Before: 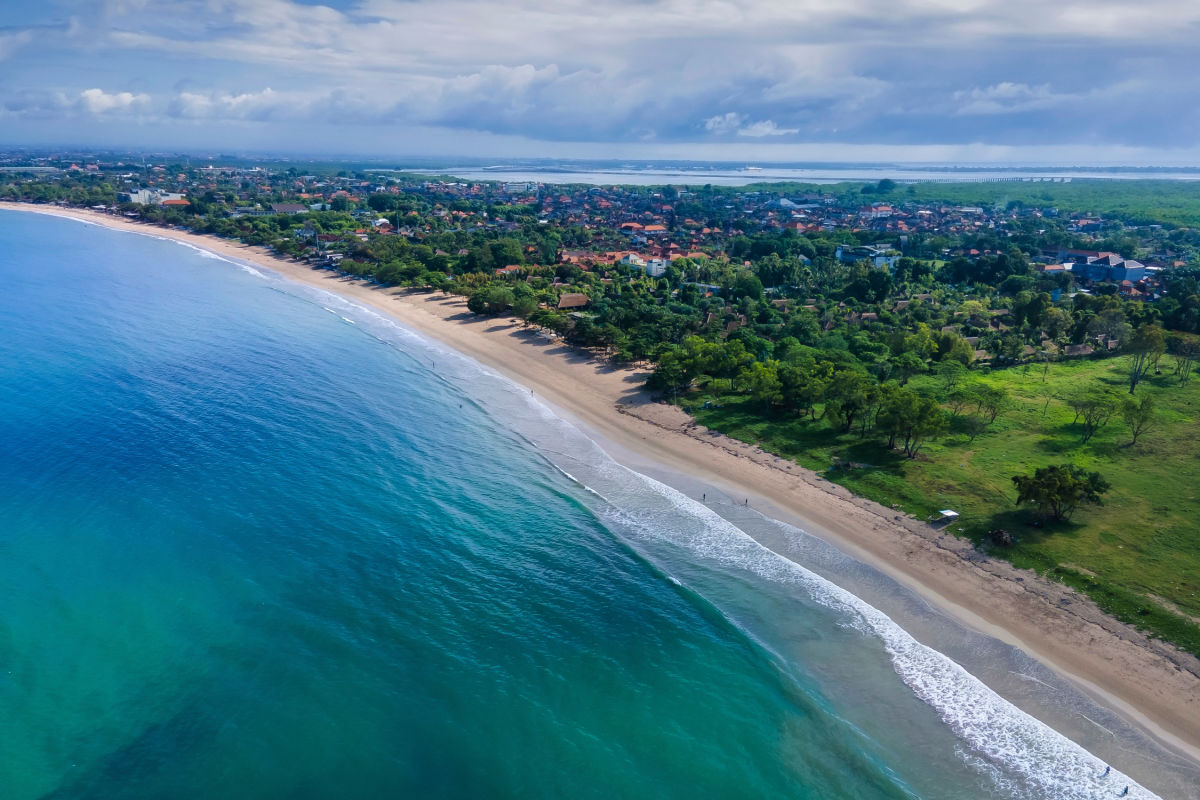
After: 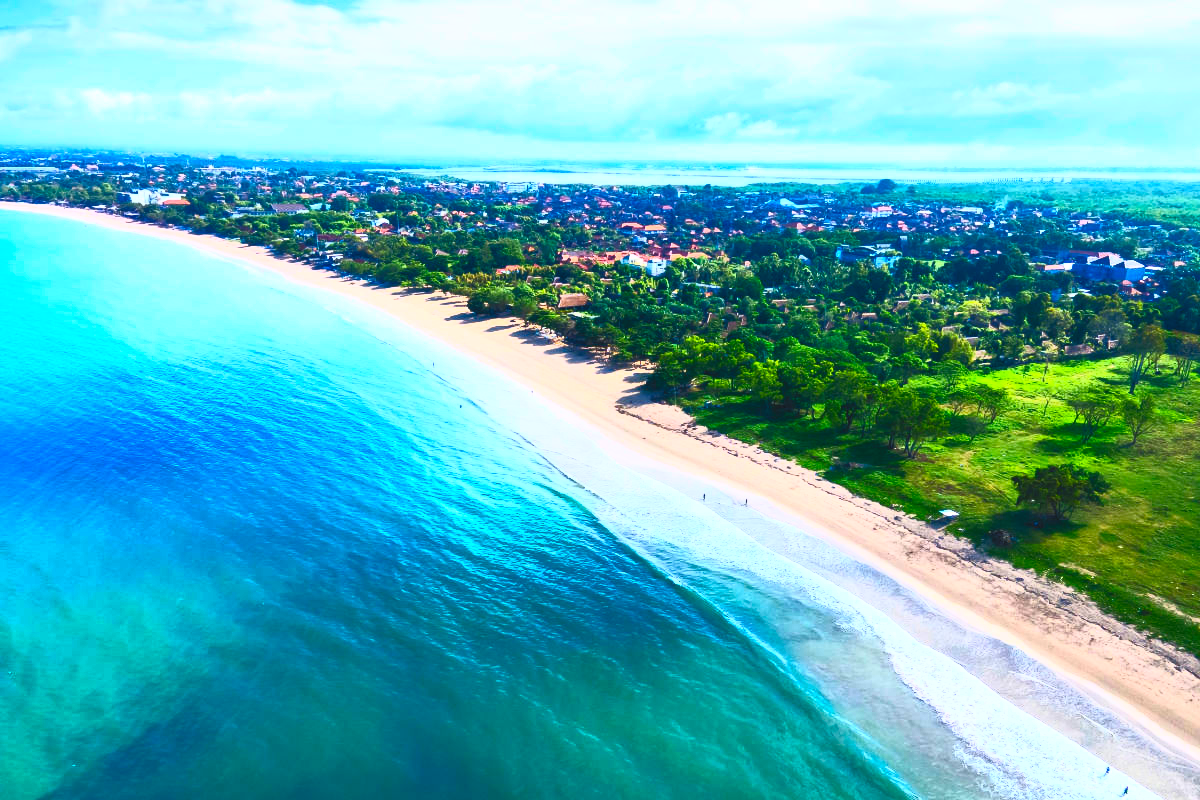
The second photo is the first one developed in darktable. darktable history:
contrast brightness saturation: contrast 0.995, brightness 0.995, saturation 0.994
